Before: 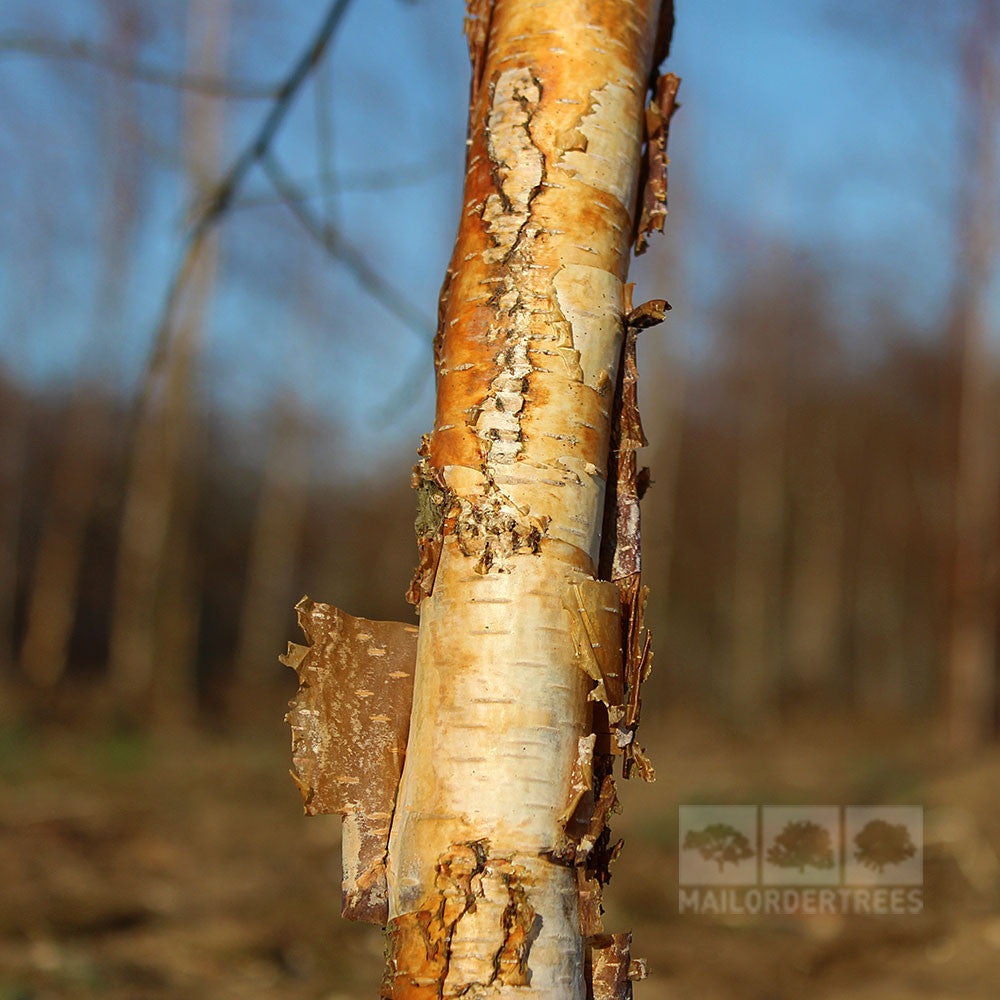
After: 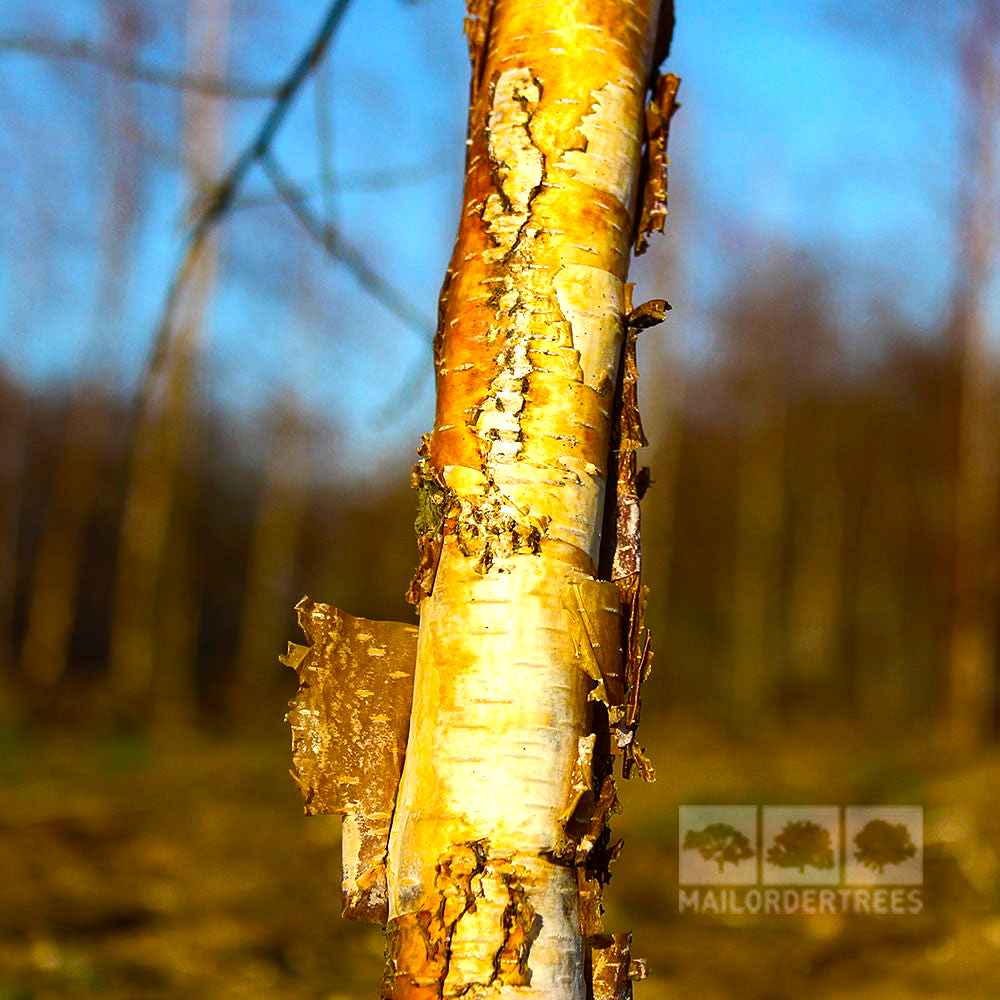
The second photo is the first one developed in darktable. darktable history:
levels: white 99.97%, levels [0, 0.48, 0.961]
tone equalizer: -8 EV -0.79 EV, -7 EV -0.672 EV, -6 EV -0.571 EV, -5 EV -0.404 EV, -3 EV 0.365 EV, -2 EV 0.6 EV, -1 EV 0.676 EV, +0 EV 0.778 EV, edges refinement/feathering 500, mask exposure compensation -1.57 EV, preserve details no
color balance rgb: perceptual saturation grading › global saturation 37.012%, perceptual saturation grading › shadows 34.579%, global vibrance 0.381%
